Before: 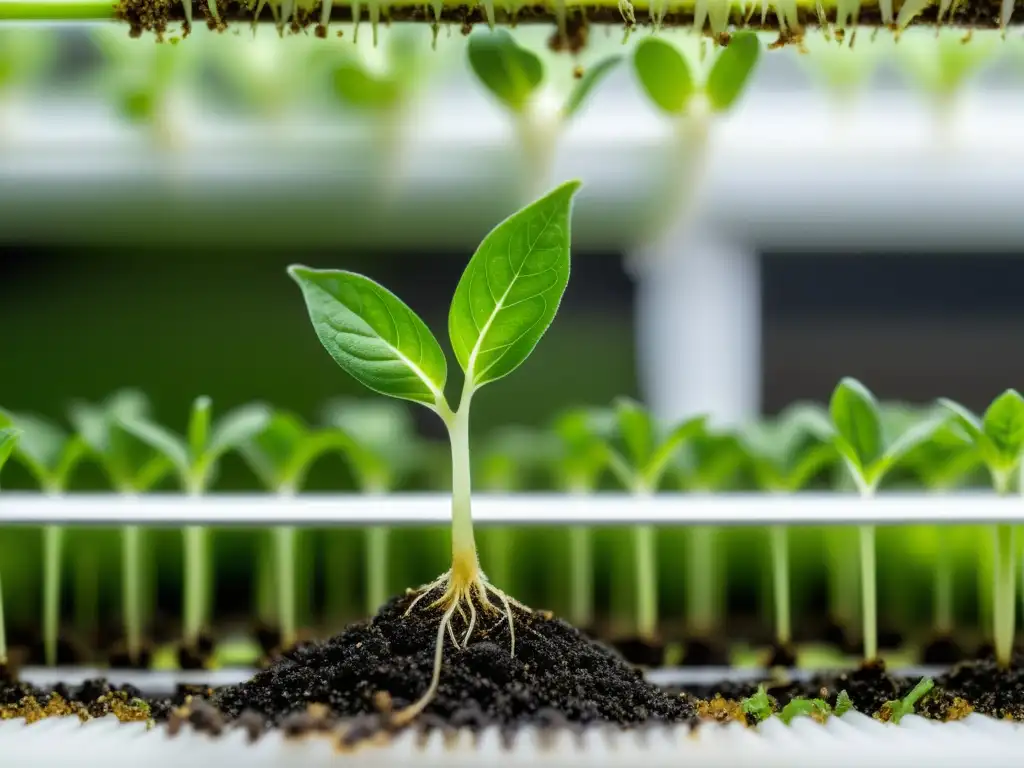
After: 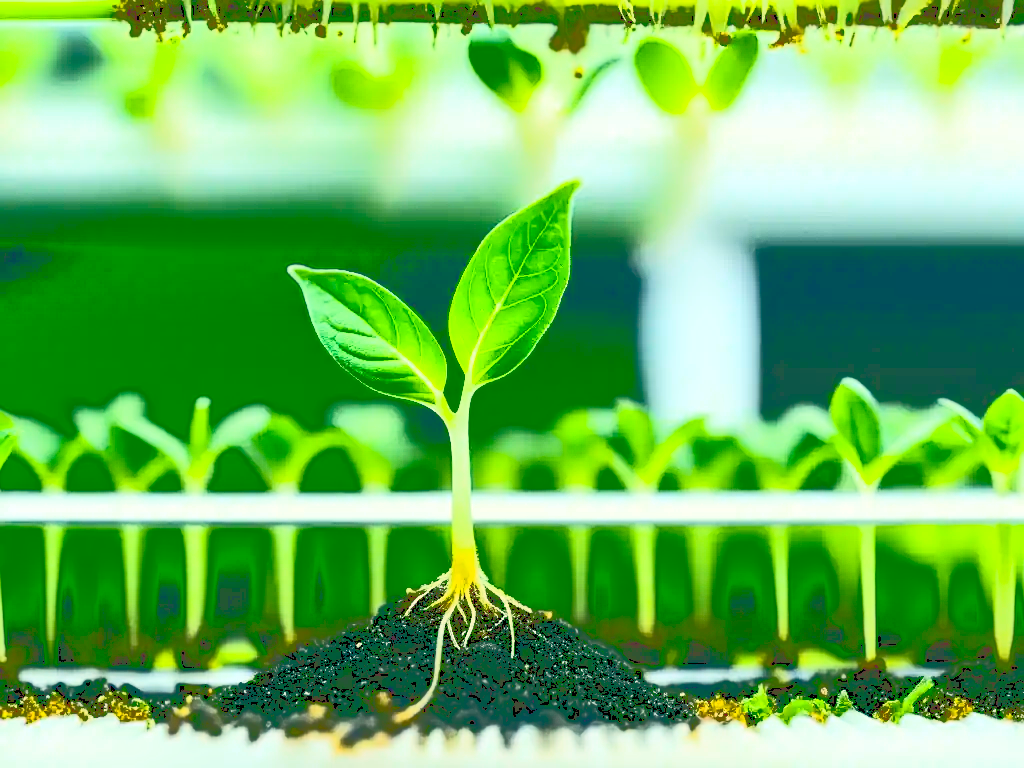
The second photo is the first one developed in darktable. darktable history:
contrast brightness saturation: contrast 0.634, brightness 0.34, saturation 0.147
sharpen: on, module defaults
color balance rgb: shadows lift › chroma 2.006%, shadows lift › hue 215.04°, power › chroma 2.154%, power › hue 163.72°, highlights gain › luminance 6.198%, highlights gain › chroma 2.533%, highlights gain › hue 91.75°, perceptual saturation grading › global saturation 30.41%, global vibrance 22.056%
tone curve: curves: ch0 [(0, 0) (0.003, 0.284) (0.011, 0.284) (0.025, 0.288) (0.044, 0.29) (0.069, 0.292) (0.1, 0.296) (0.136, 0.298) (0.177, 0.305) (0.224, 0.312) (0.277, 0.327) (0.335, 0.362) (0.399, 0.407) (0.468, 0.464) (0.543, 0.537) (0.623, 0.62) (0.709, 0.71) (0.801, 0.79) (0.898, 0.862) (1, 1)]
